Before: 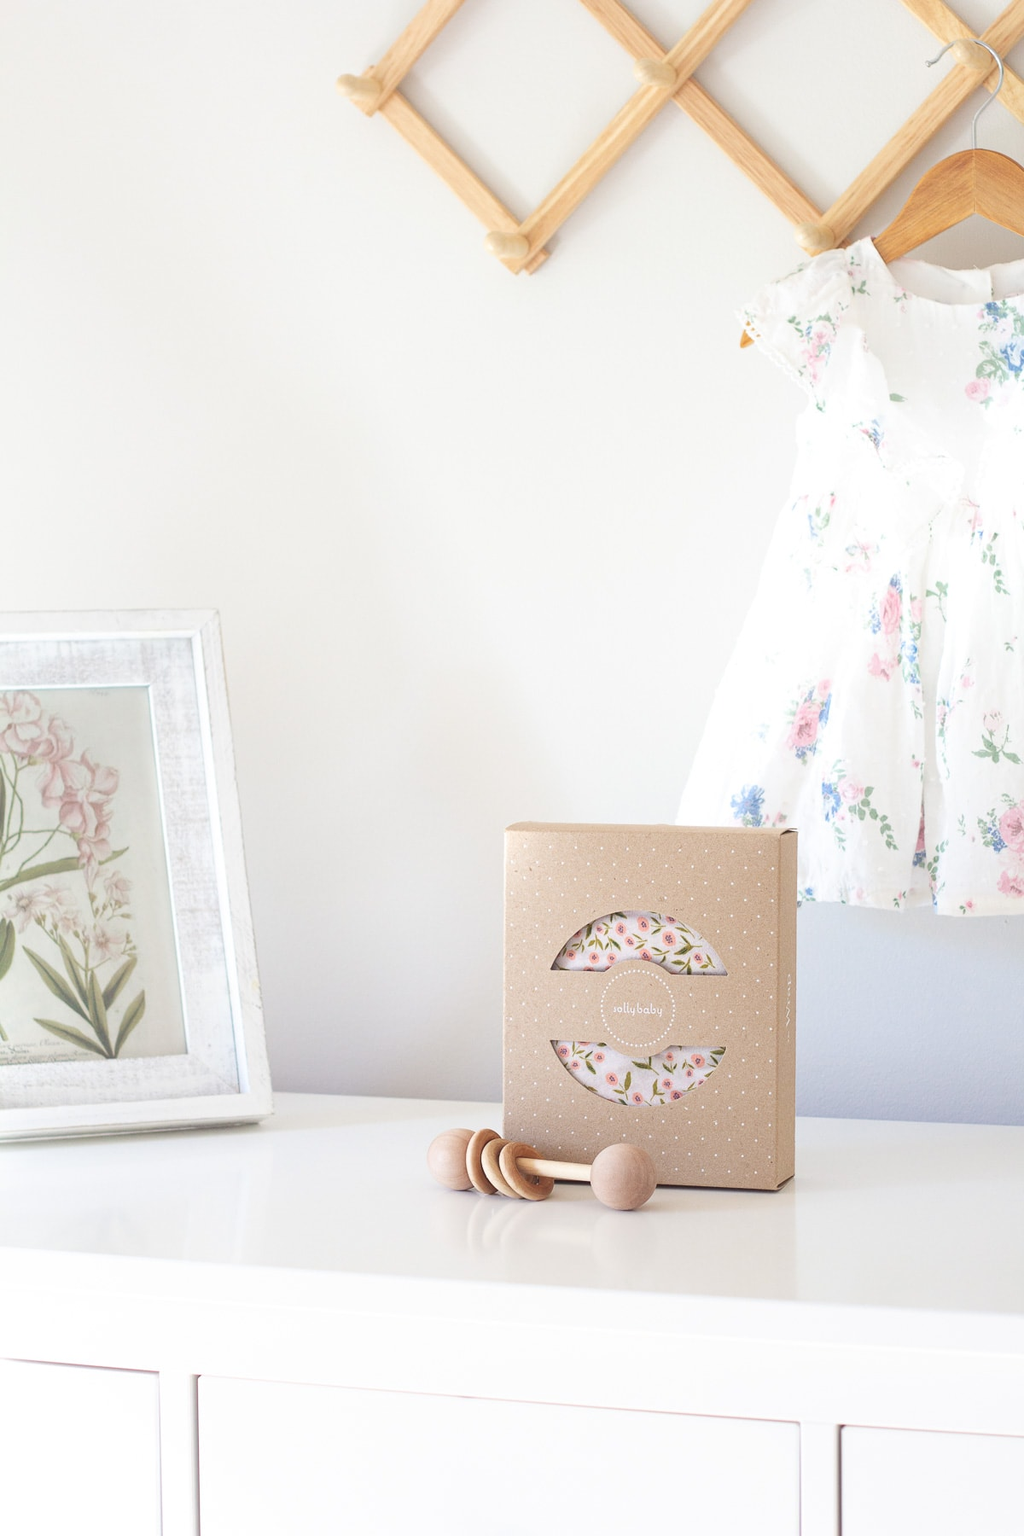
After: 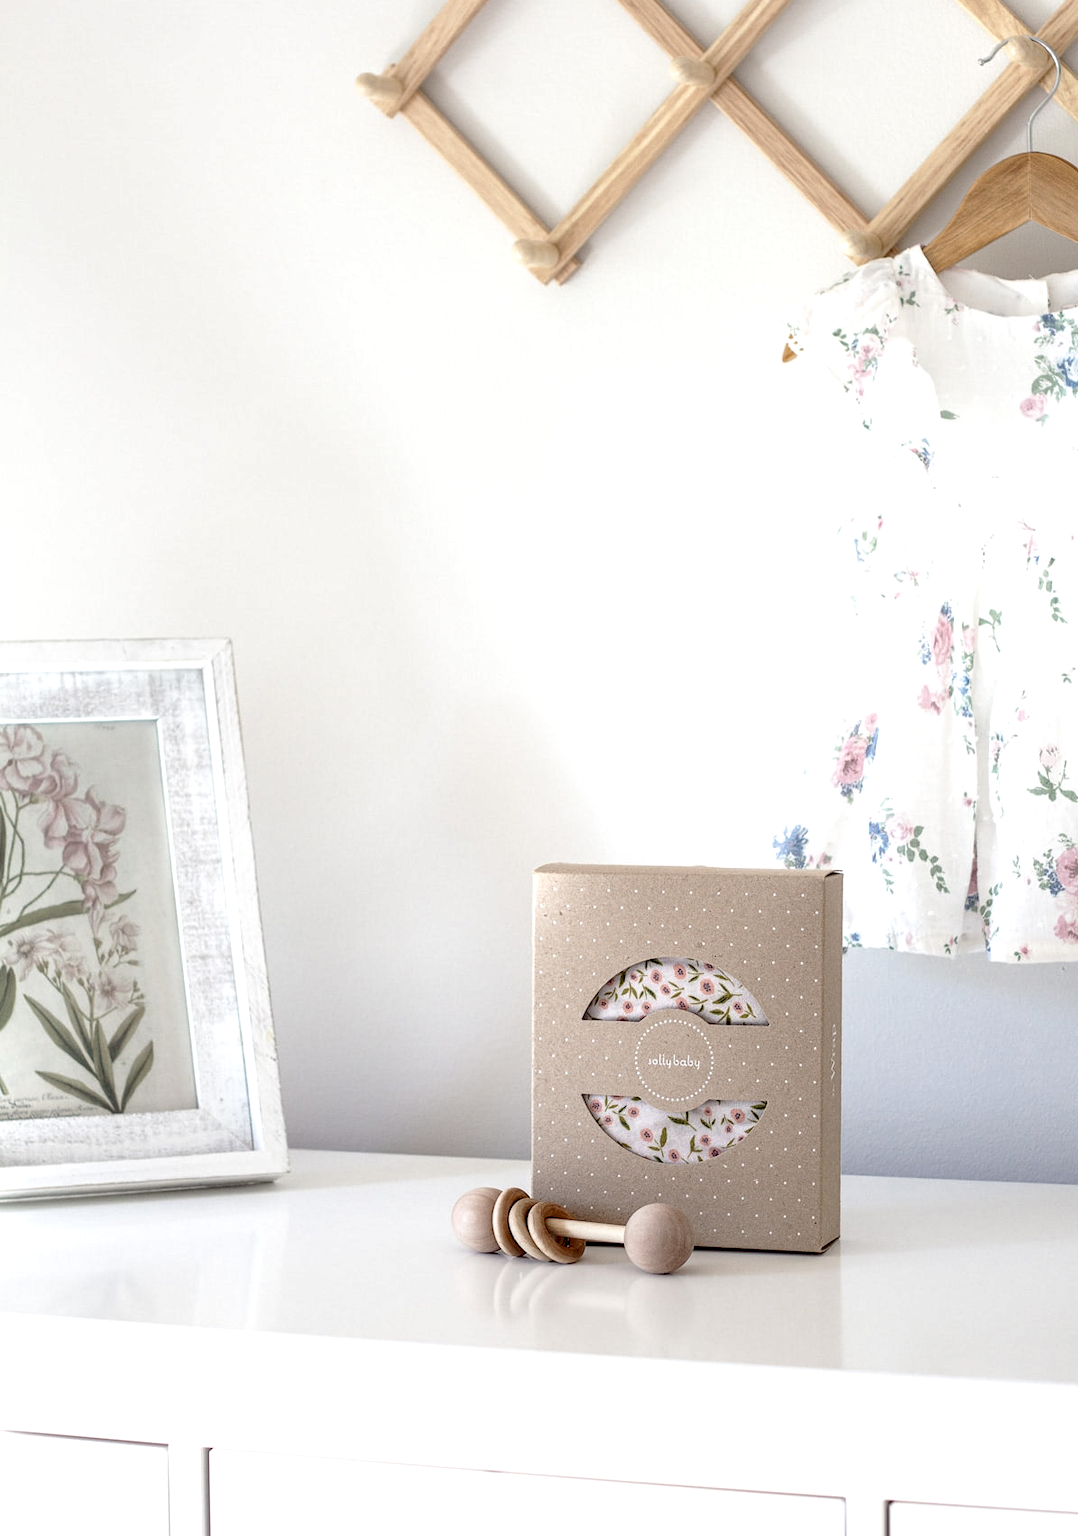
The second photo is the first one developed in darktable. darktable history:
crop: top 0.34%, right 0.263%, bottom 5.045%
tone curve: curves: ch0 [(0, 0) (0.003, 0.021) (0.011, 0.021) (0.025, 0.021) (0.044, 0.033) (0.069, 0.053) (0.1, 0.08) (0.136, 0.114) (0.177, 0.171) (0.224, 0.246) (0.277, 0.332) (0.335, 0.424) (0.399, 0.496) (0.468, 0.561) (0.543, 0.627) (0.623, 0.685) (0.709, 0.741) (0.801, 0.813) (0.898, 0.902) (1, 1)], preserve colors none
local contrast: detail 203%
